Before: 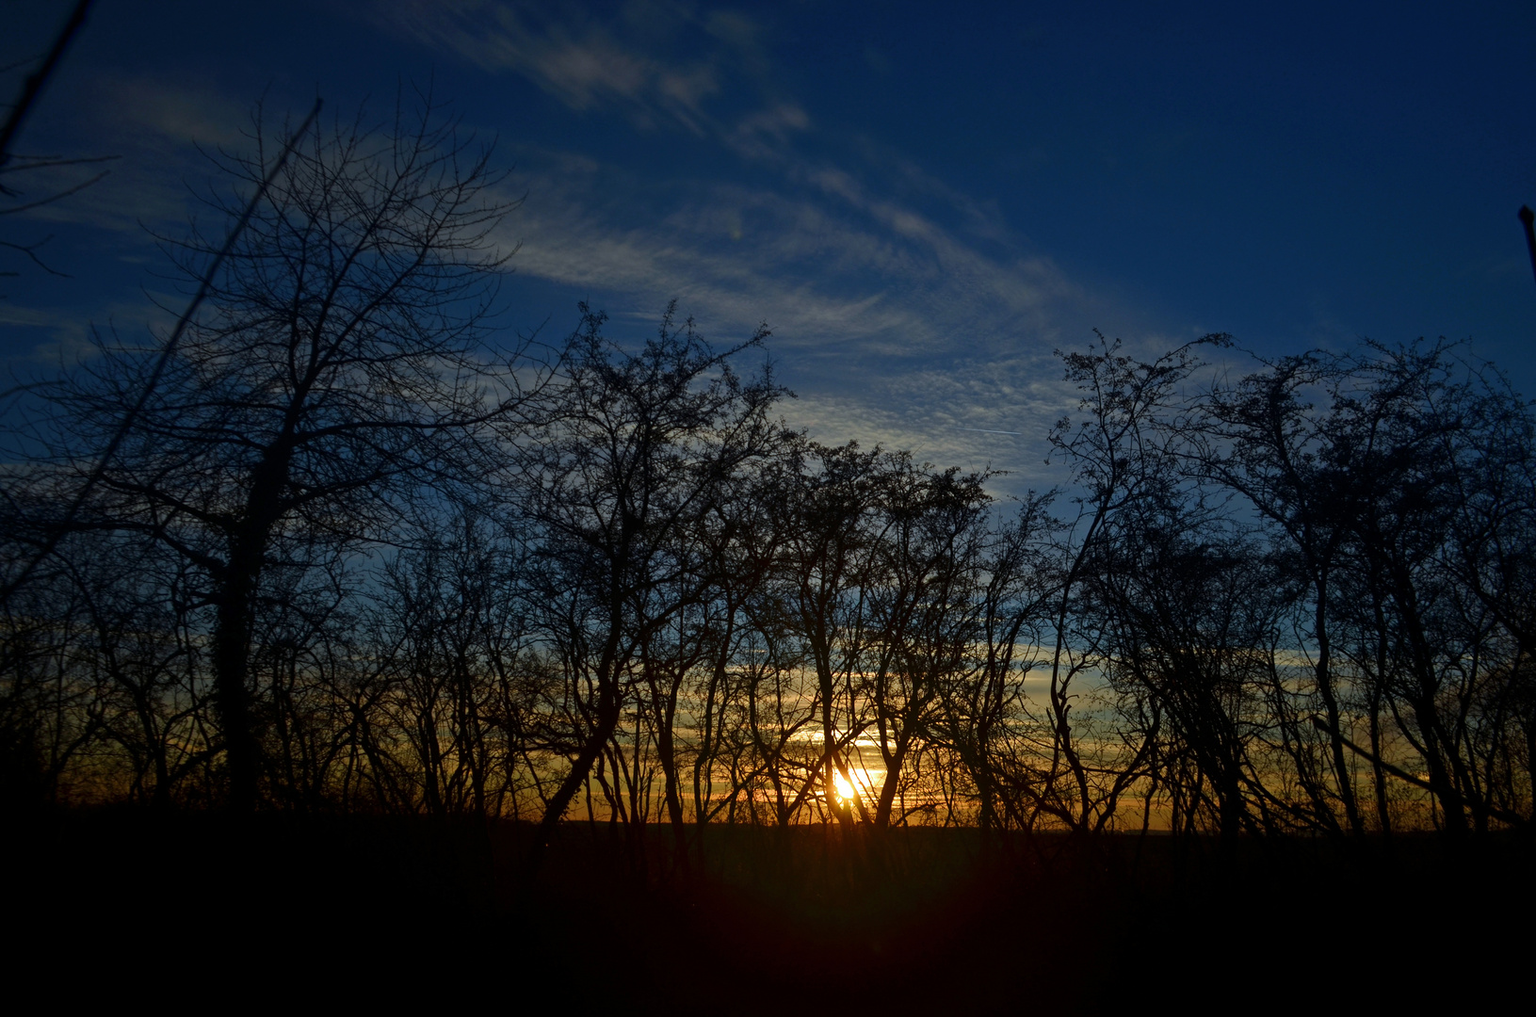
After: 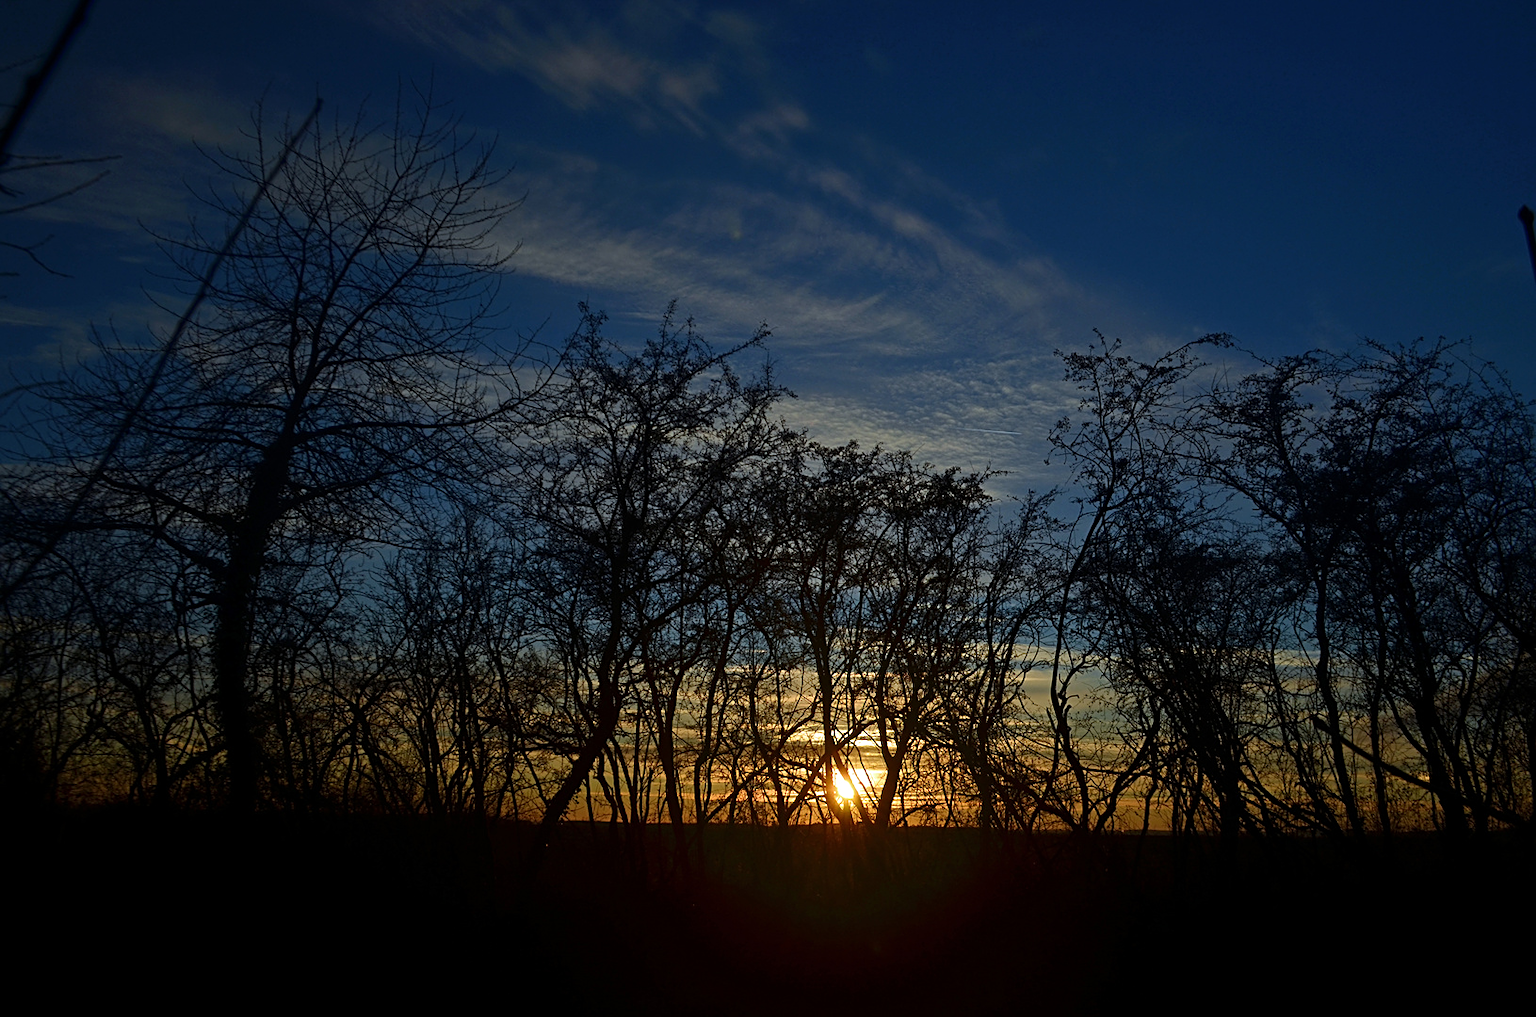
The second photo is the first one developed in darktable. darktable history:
shadows and highlights: shadows -10, white point adjustment 1.5, highlights 10
sharpen: on, module defaults
